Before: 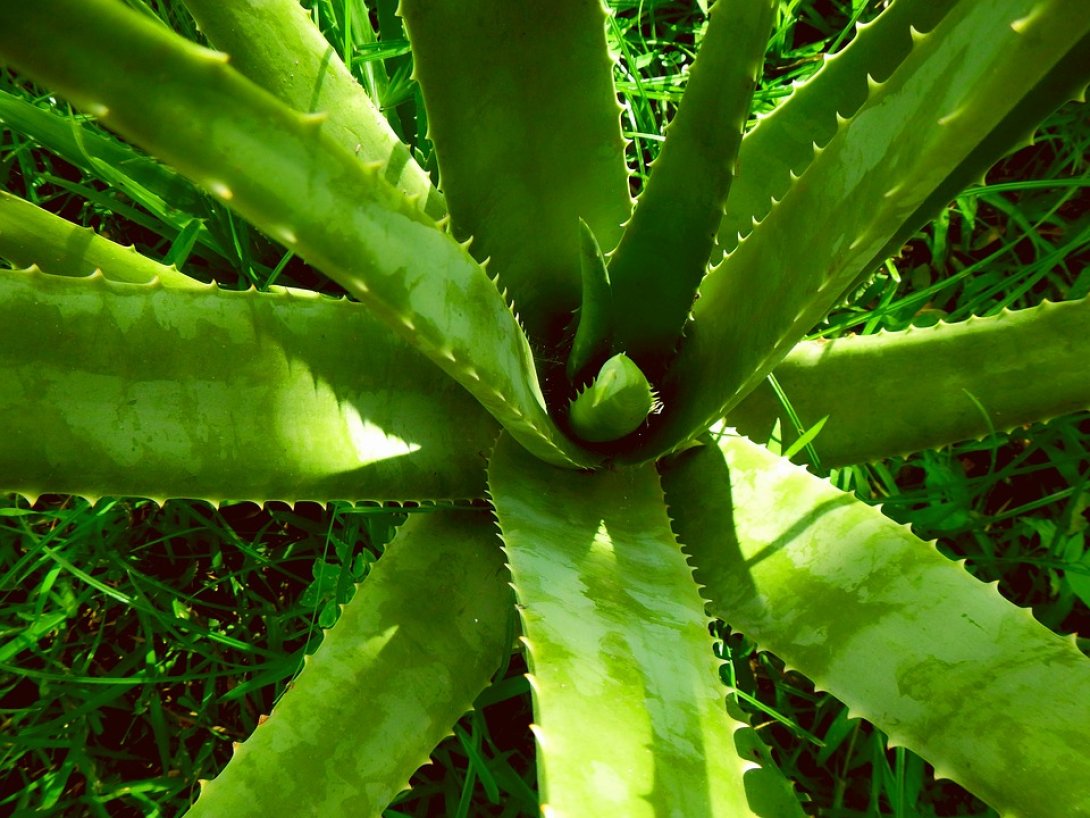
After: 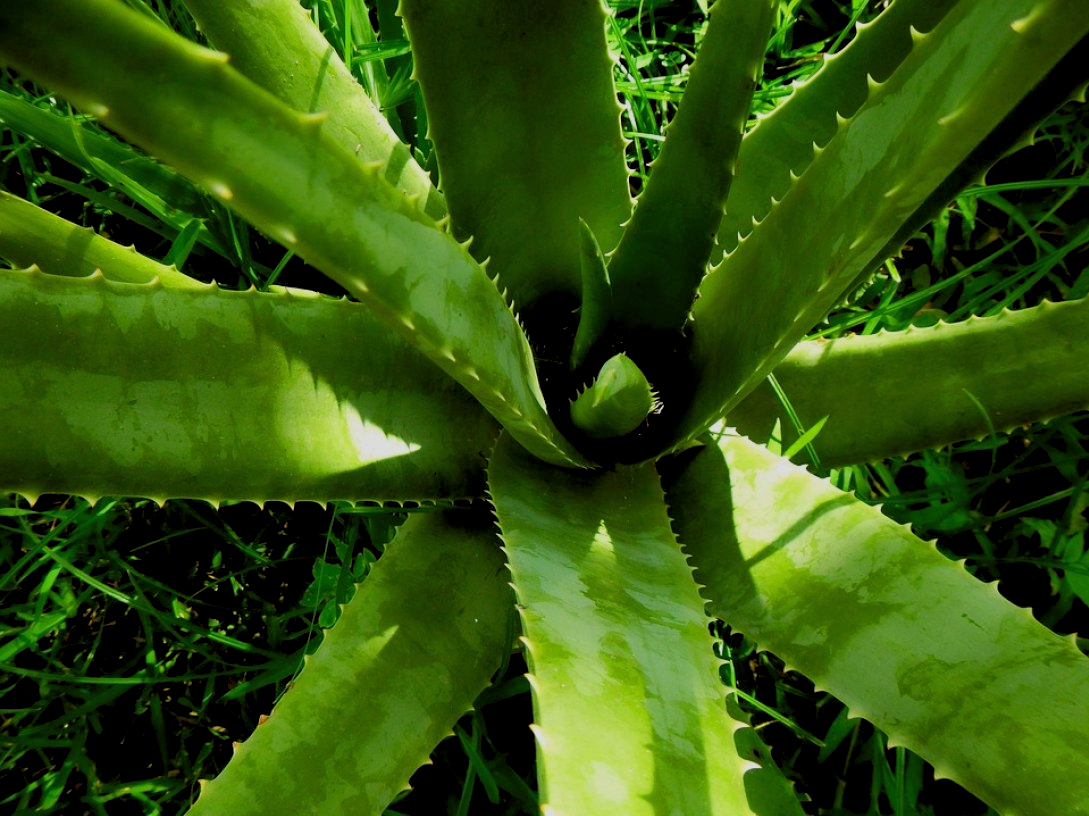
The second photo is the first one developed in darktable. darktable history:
crop: top 0.05%, bottom 0.098%
rgb levels: levels [[0.01, 0.419, 0.839], [0, 0.5, 1], [0, 0.5, 1]]
exposure: black level correction 0, exposure -0.721 EV, compensate highlight preservation false
